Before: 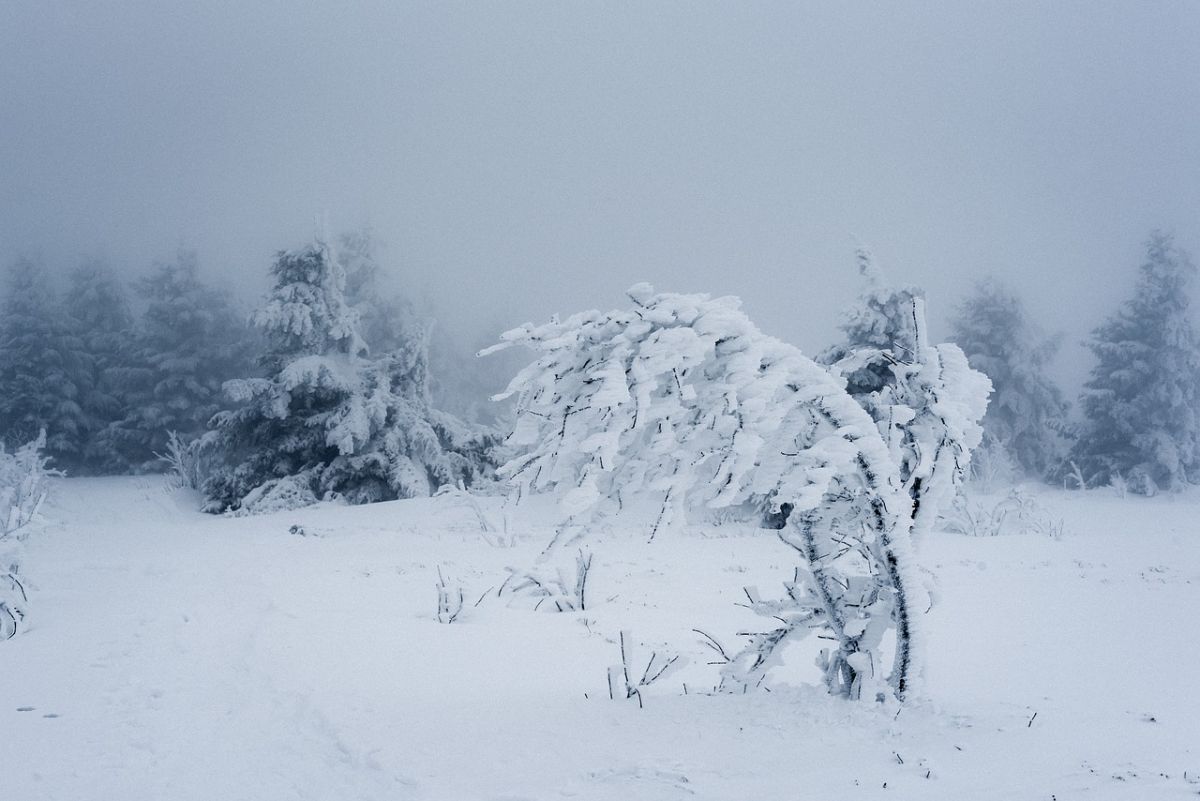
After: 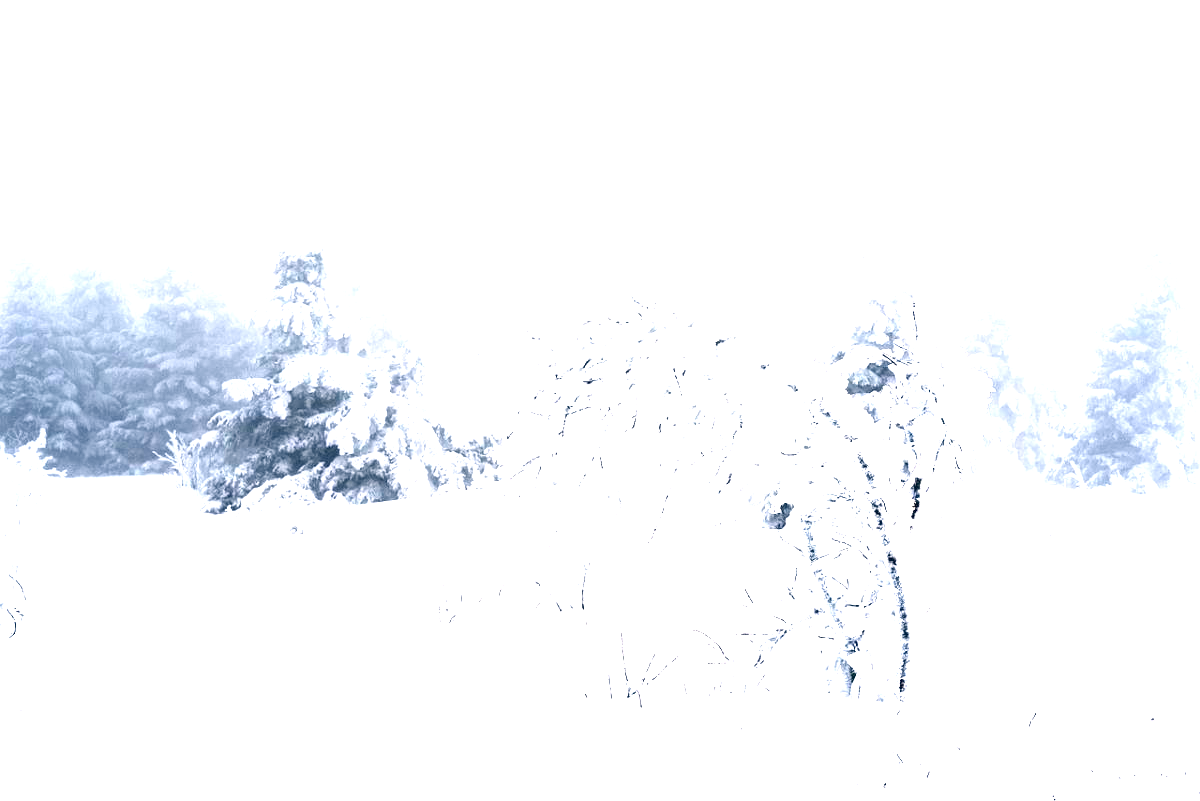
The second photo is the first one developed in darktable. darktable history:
white balance: red 1.127, blue 0.943
exposure: exposure 2.25 EV, compensate highlight preservation false
